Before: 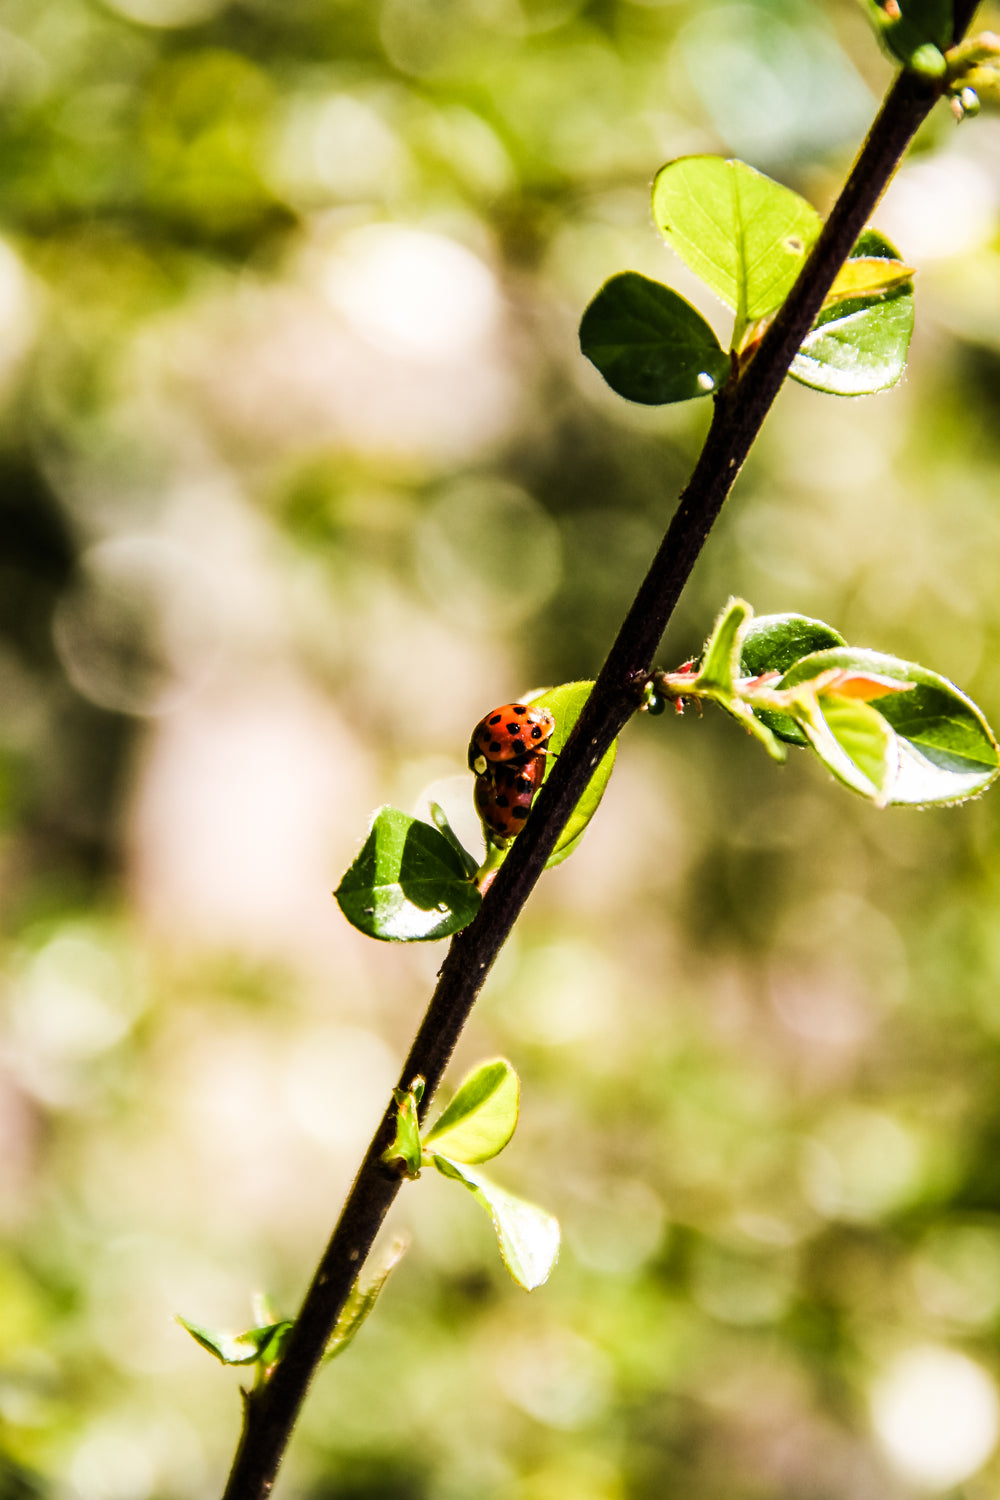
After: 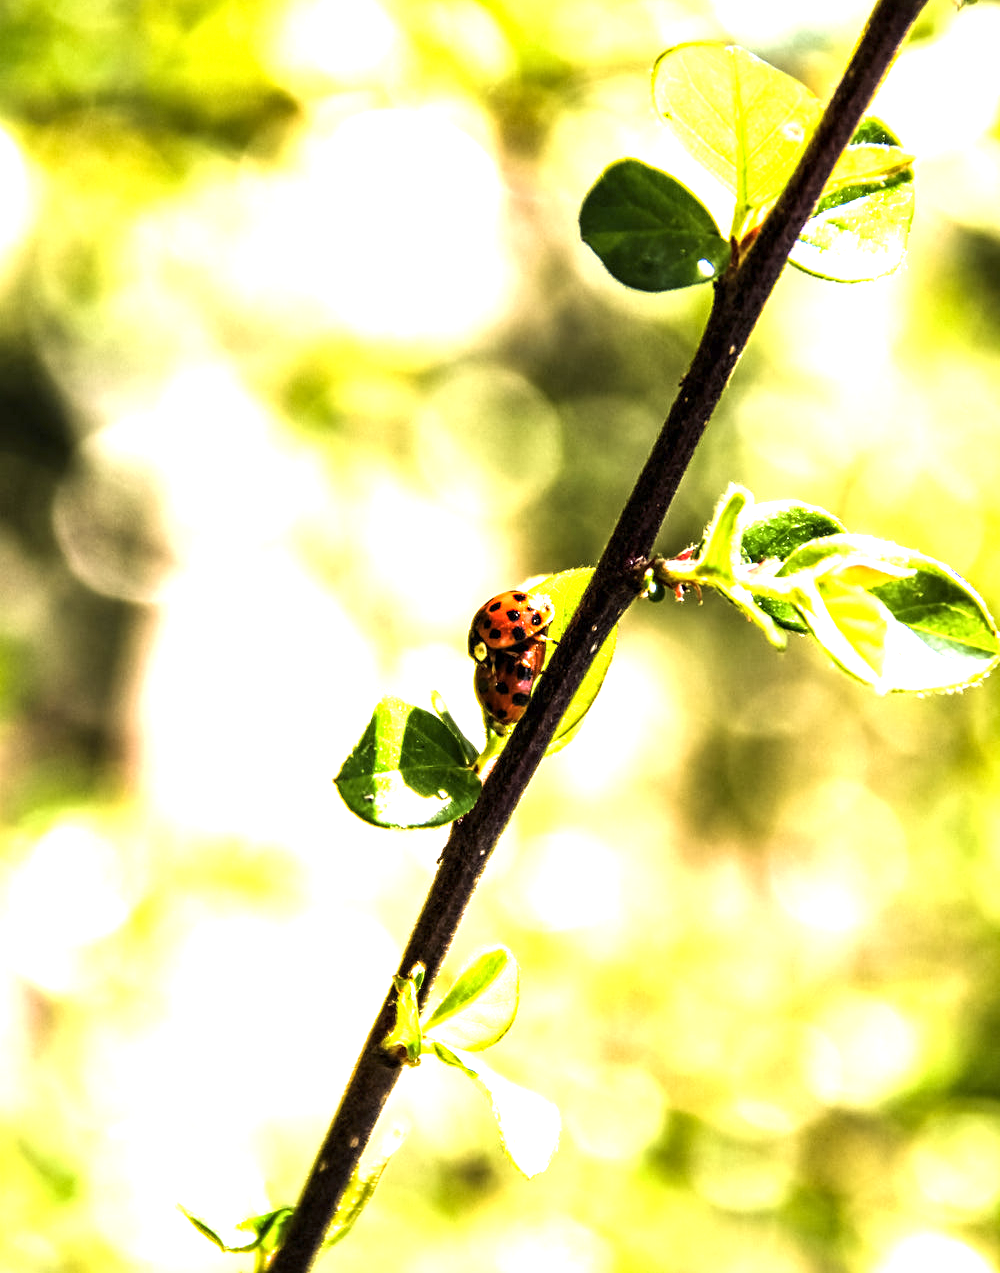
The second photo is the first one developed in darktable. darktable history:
exposure: black level correction 0, exposure 1.359 EV, compensate highlight preservation false
contrast equalizer: octaves 7, y [[0.502, 0.505, 0.512, 0.529, 0.564, 0.588], [0.5 ×6], [0.502, 0.505, 0.512, 0.529, 0.564, 0.588], [0, 0.001, 0.001, 0.004, 0.008, 0.011], [0, 0.001, 0.001, 0.004, 0.008, 0.011]]
crop: top 7.57%, bottom 7.544%
